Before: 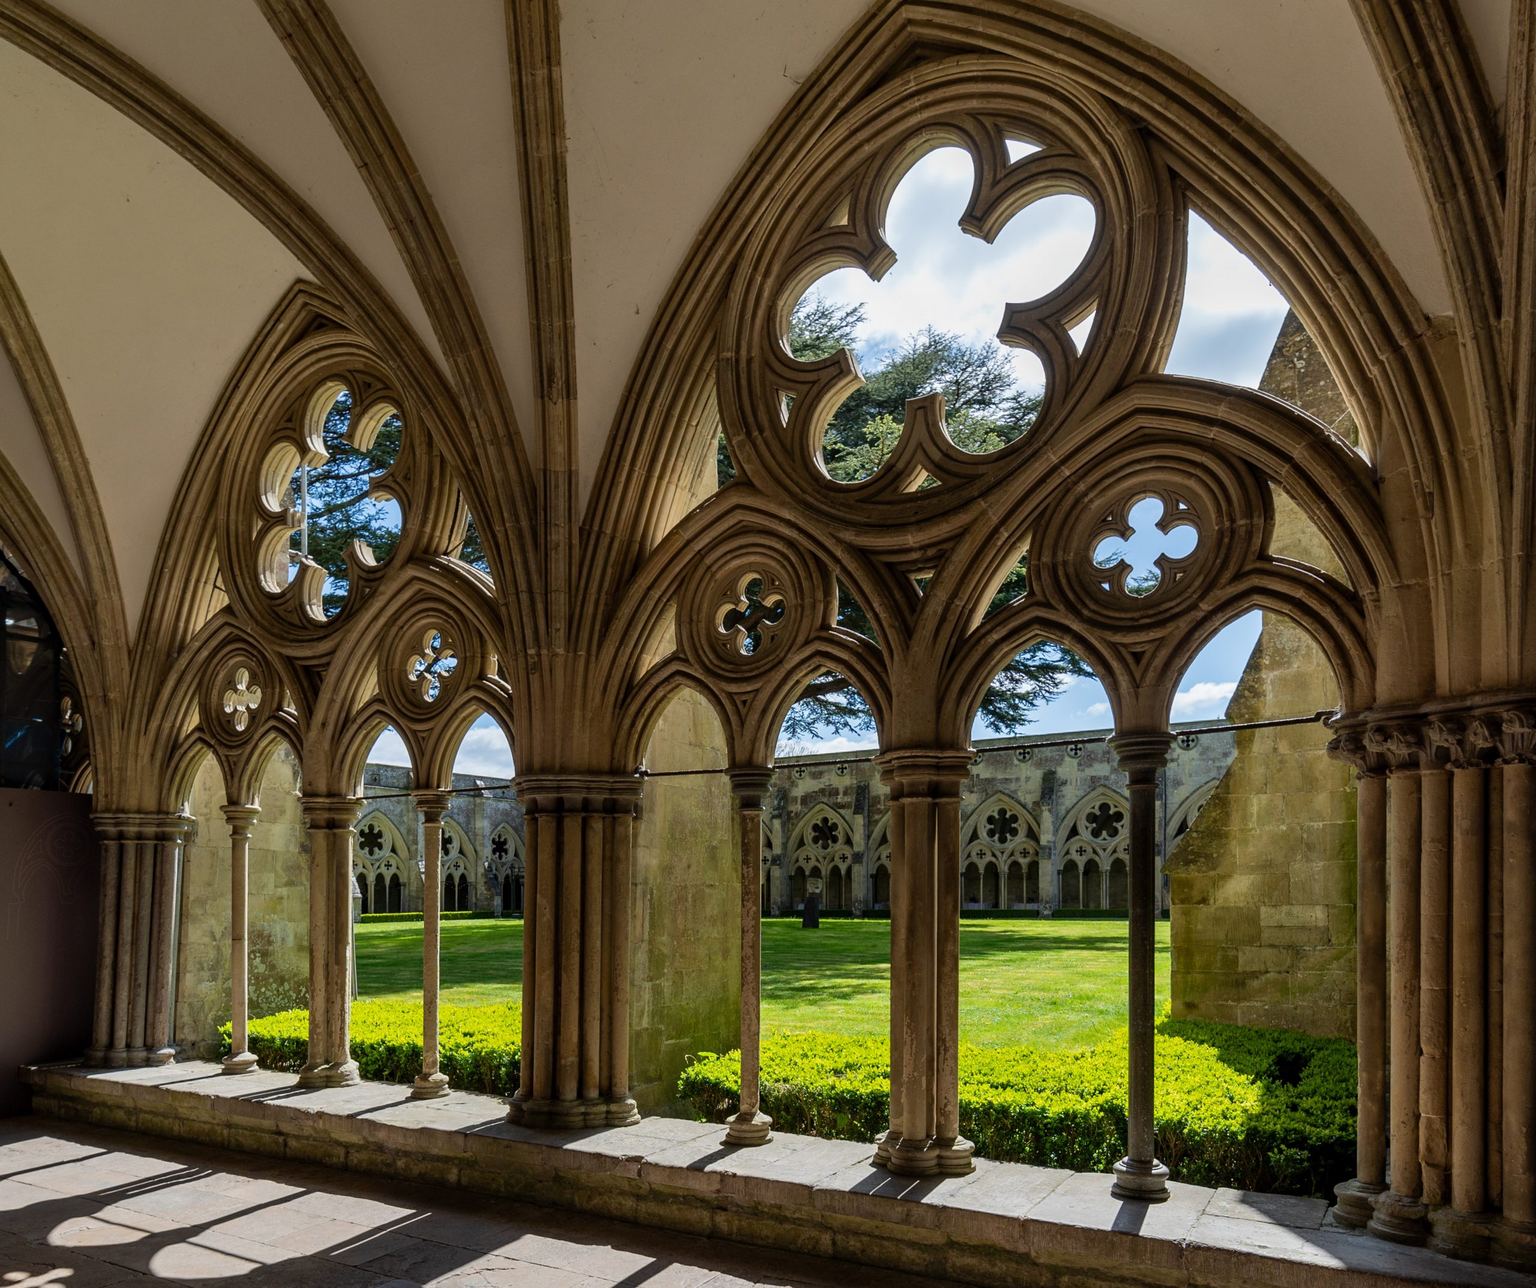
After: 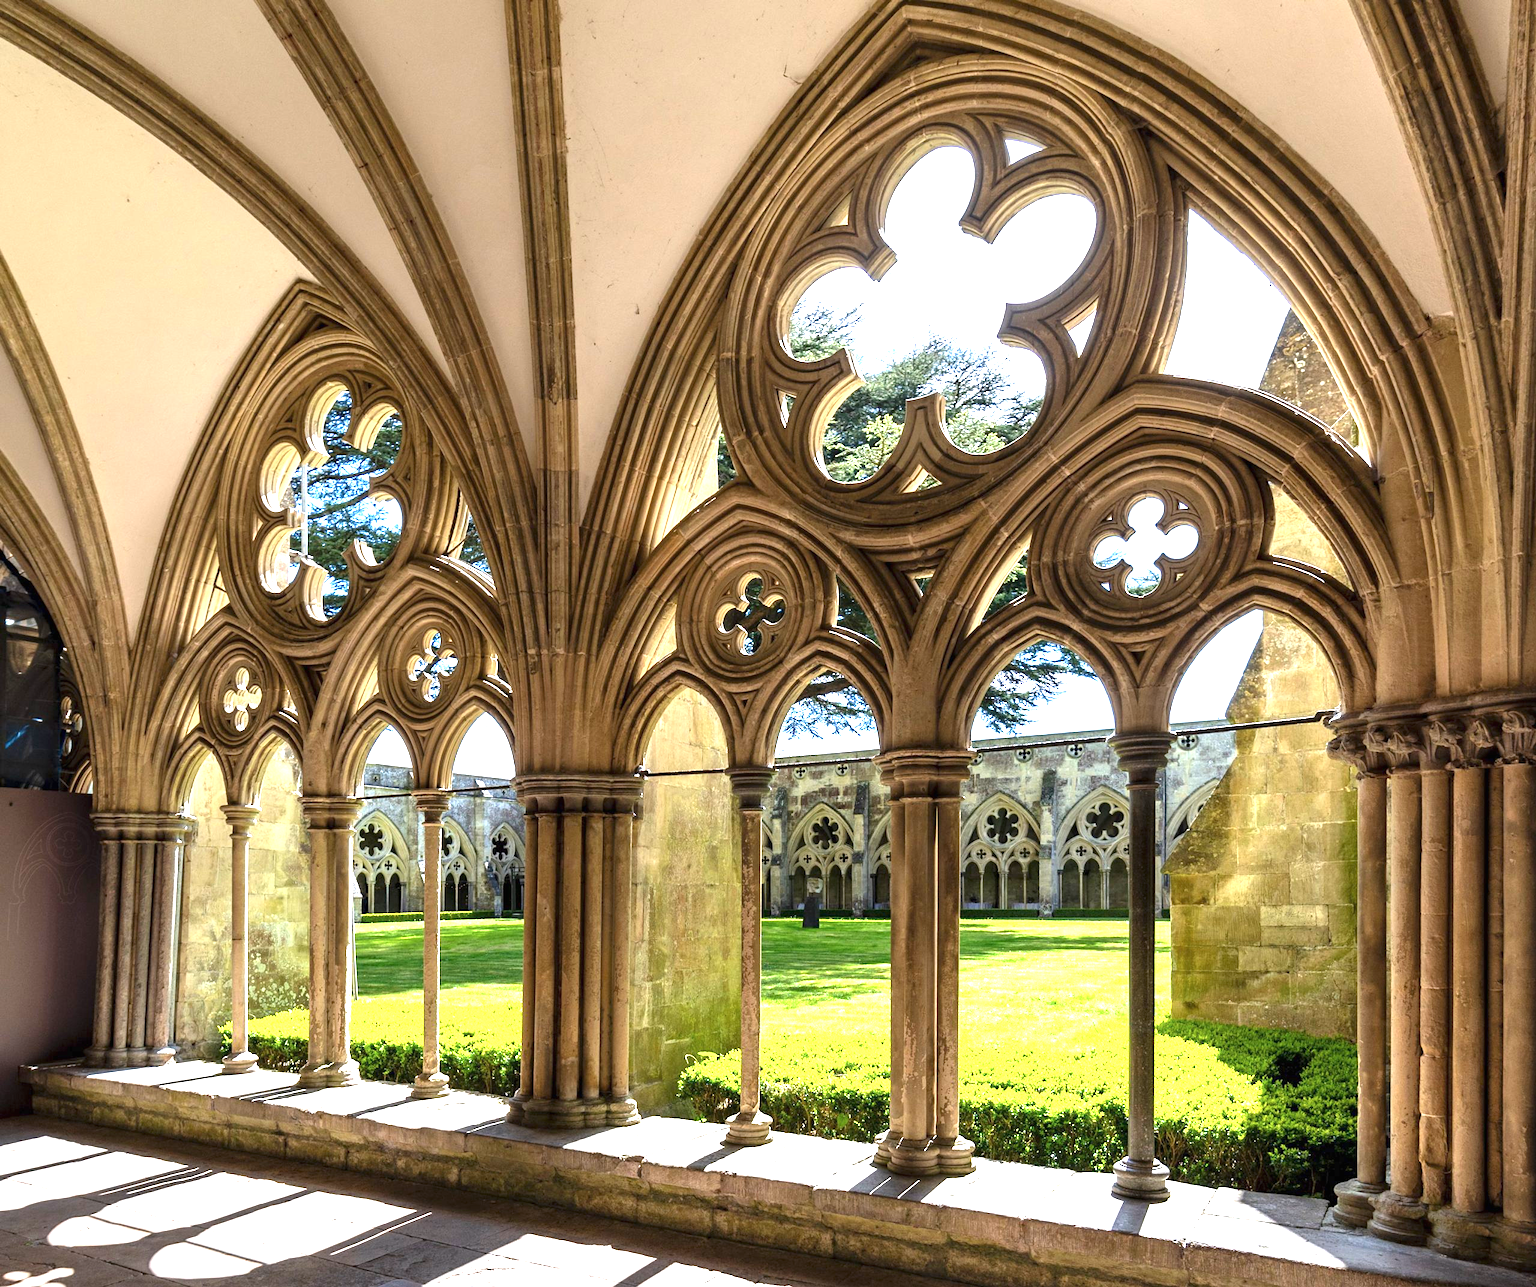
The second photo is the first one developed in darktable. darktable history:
color calibration: illuminant custom, x 0.348, y 0.365, temperature 4906.33 K, gamut compression 1.71
exposure: black level correction 0, exposure 1.886 EV, compensate exposure bias true, compensate highlight preservation false
